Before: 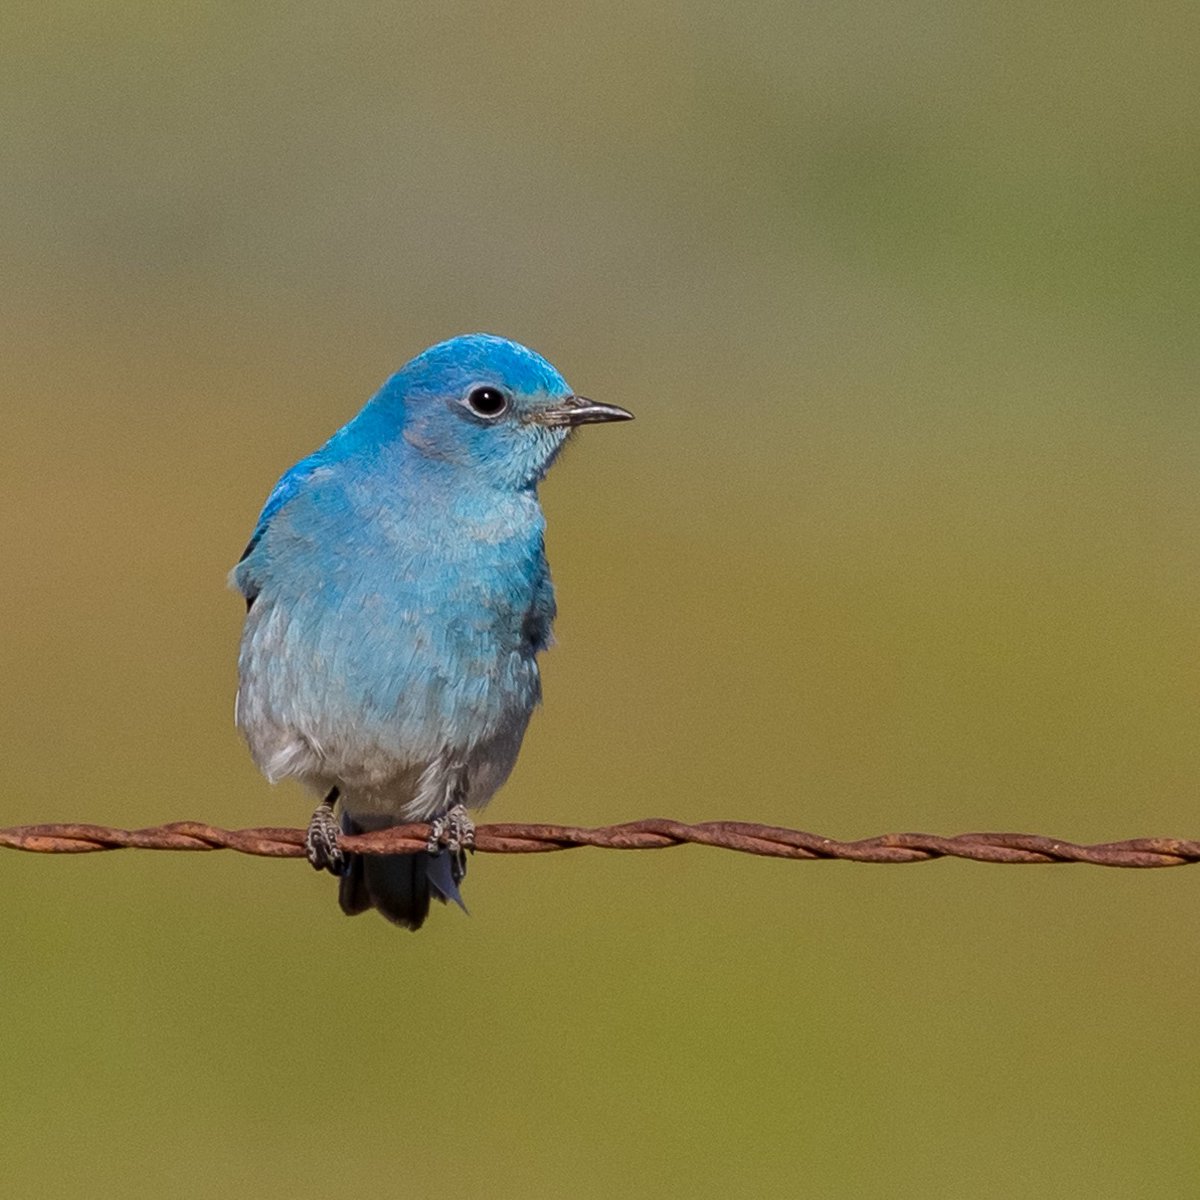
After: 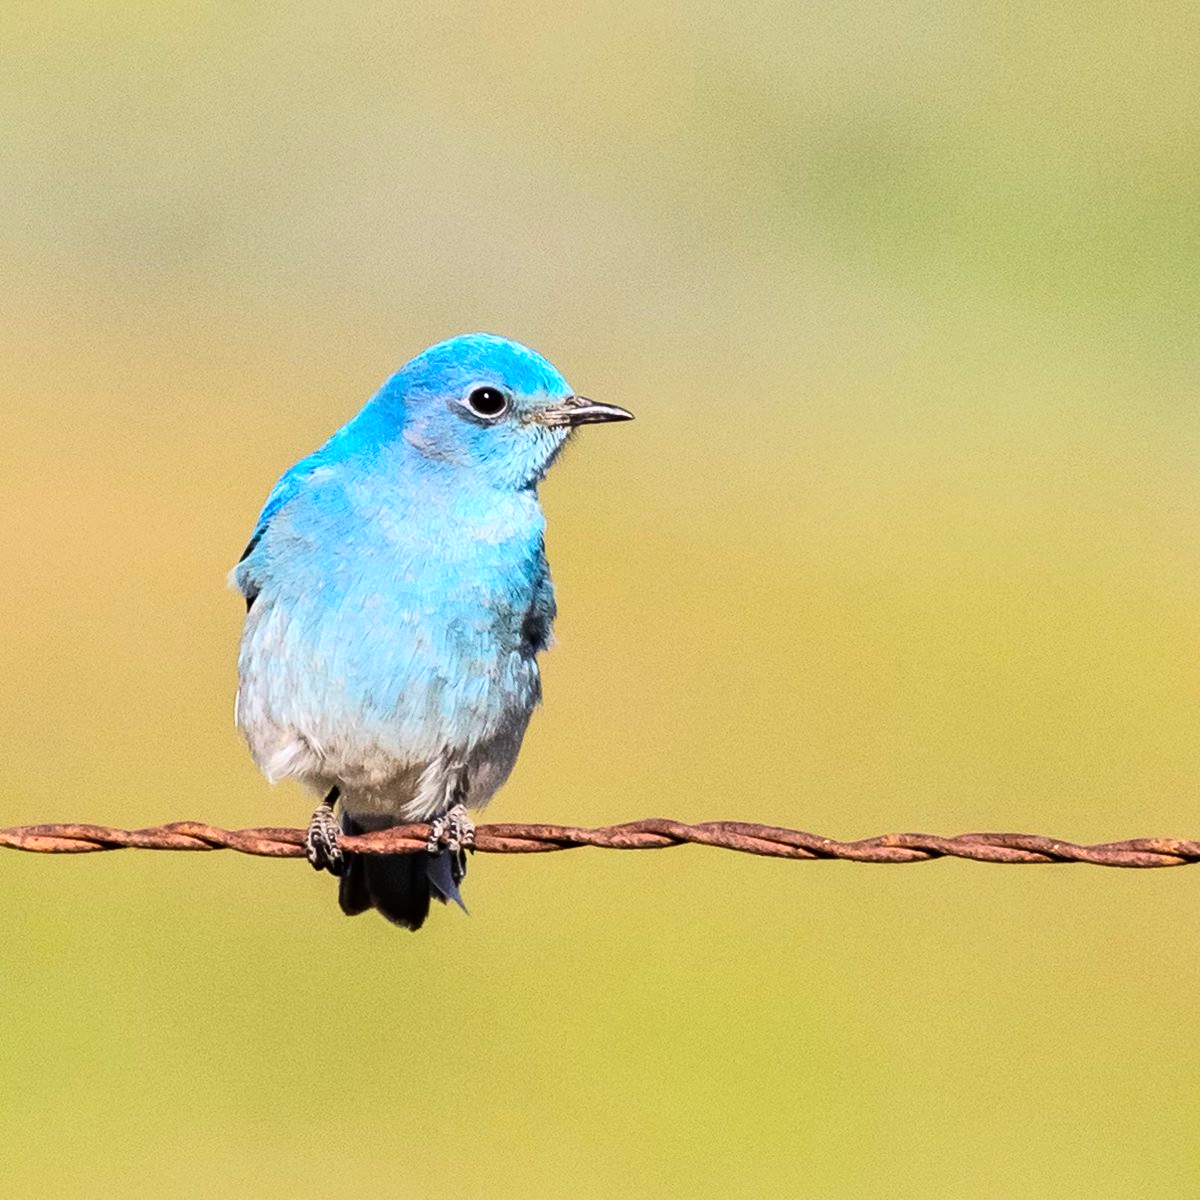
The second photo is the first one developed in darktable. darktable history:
base curve: curves: ch0 [(0, 0) (0.007, 0.004) (0.027, 0.03) (0.046, 0.07) (0.207, 0.54) (0.442, 0.872) (0.673, 0.972) (1, 1)], exposure shift 0.01
